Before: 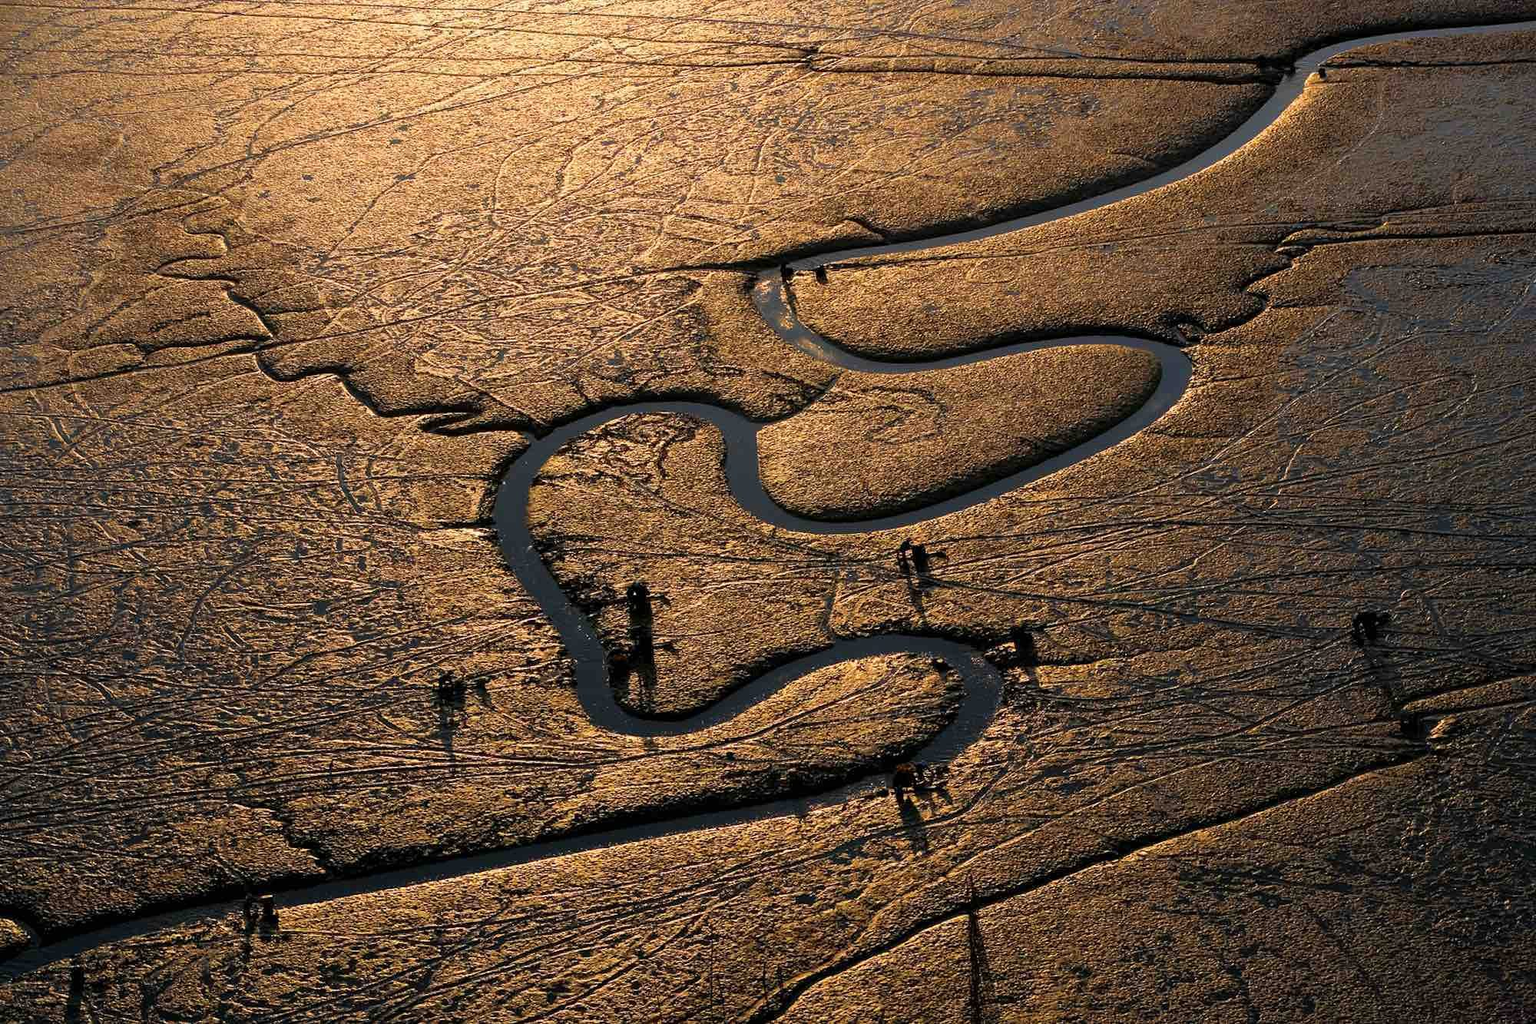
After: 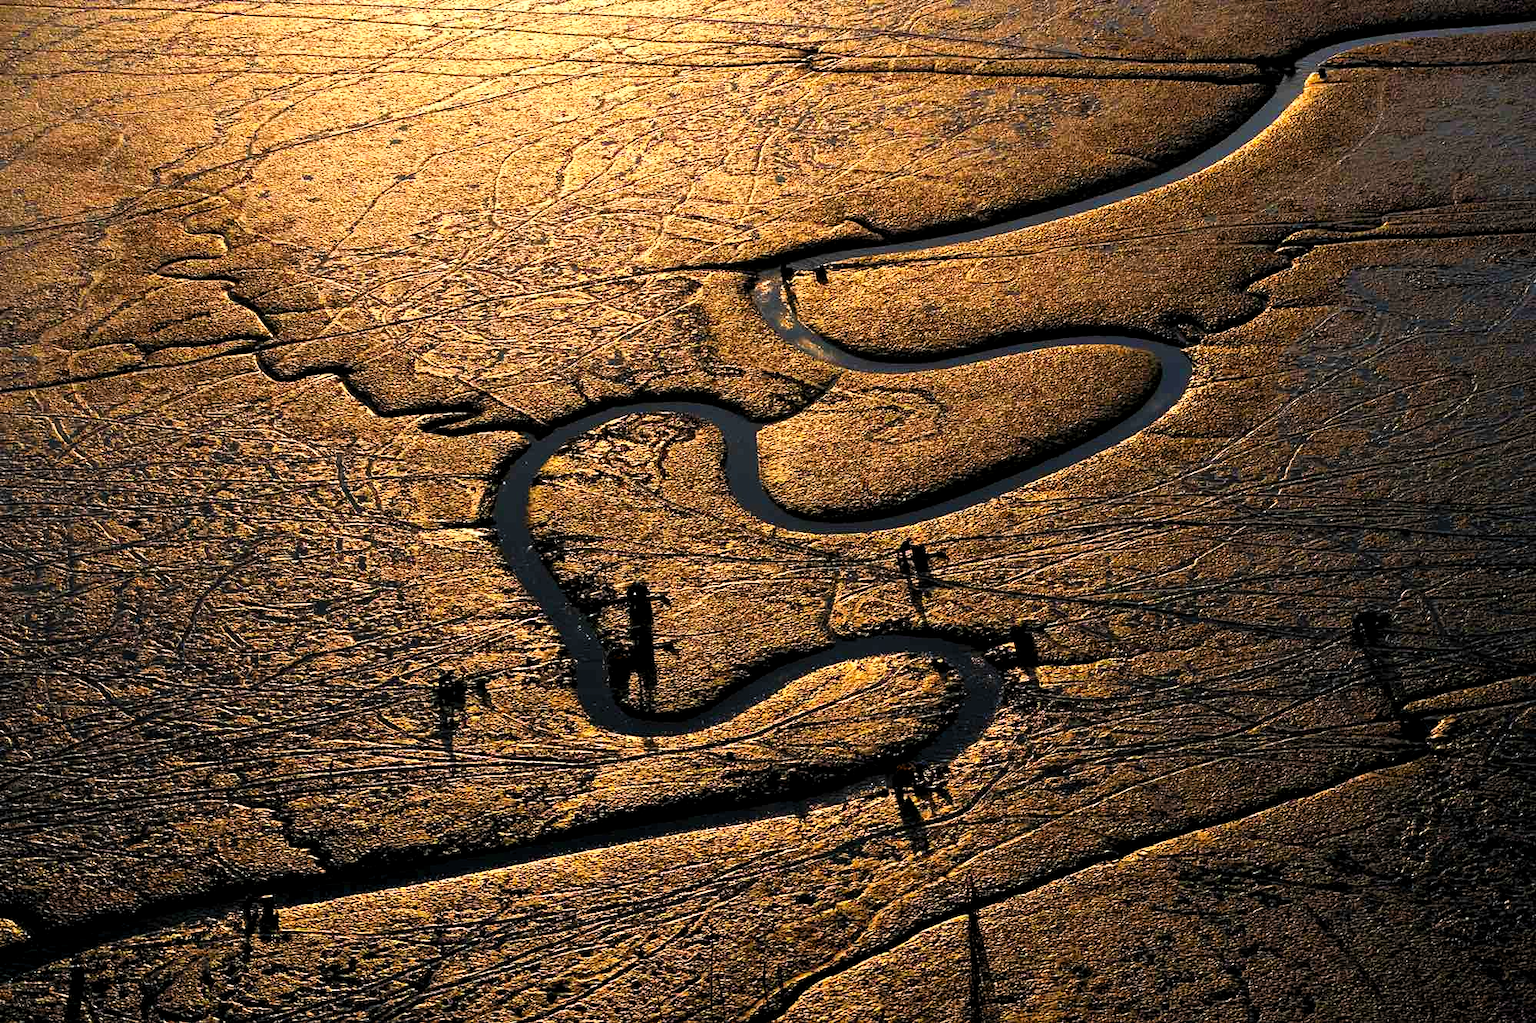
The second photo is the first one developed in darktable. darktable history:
contrast brightness saturation: contrast 0.159, saturation 0.328
levels: black 0.046%, levels [0.055, 0.477, 0.9]
